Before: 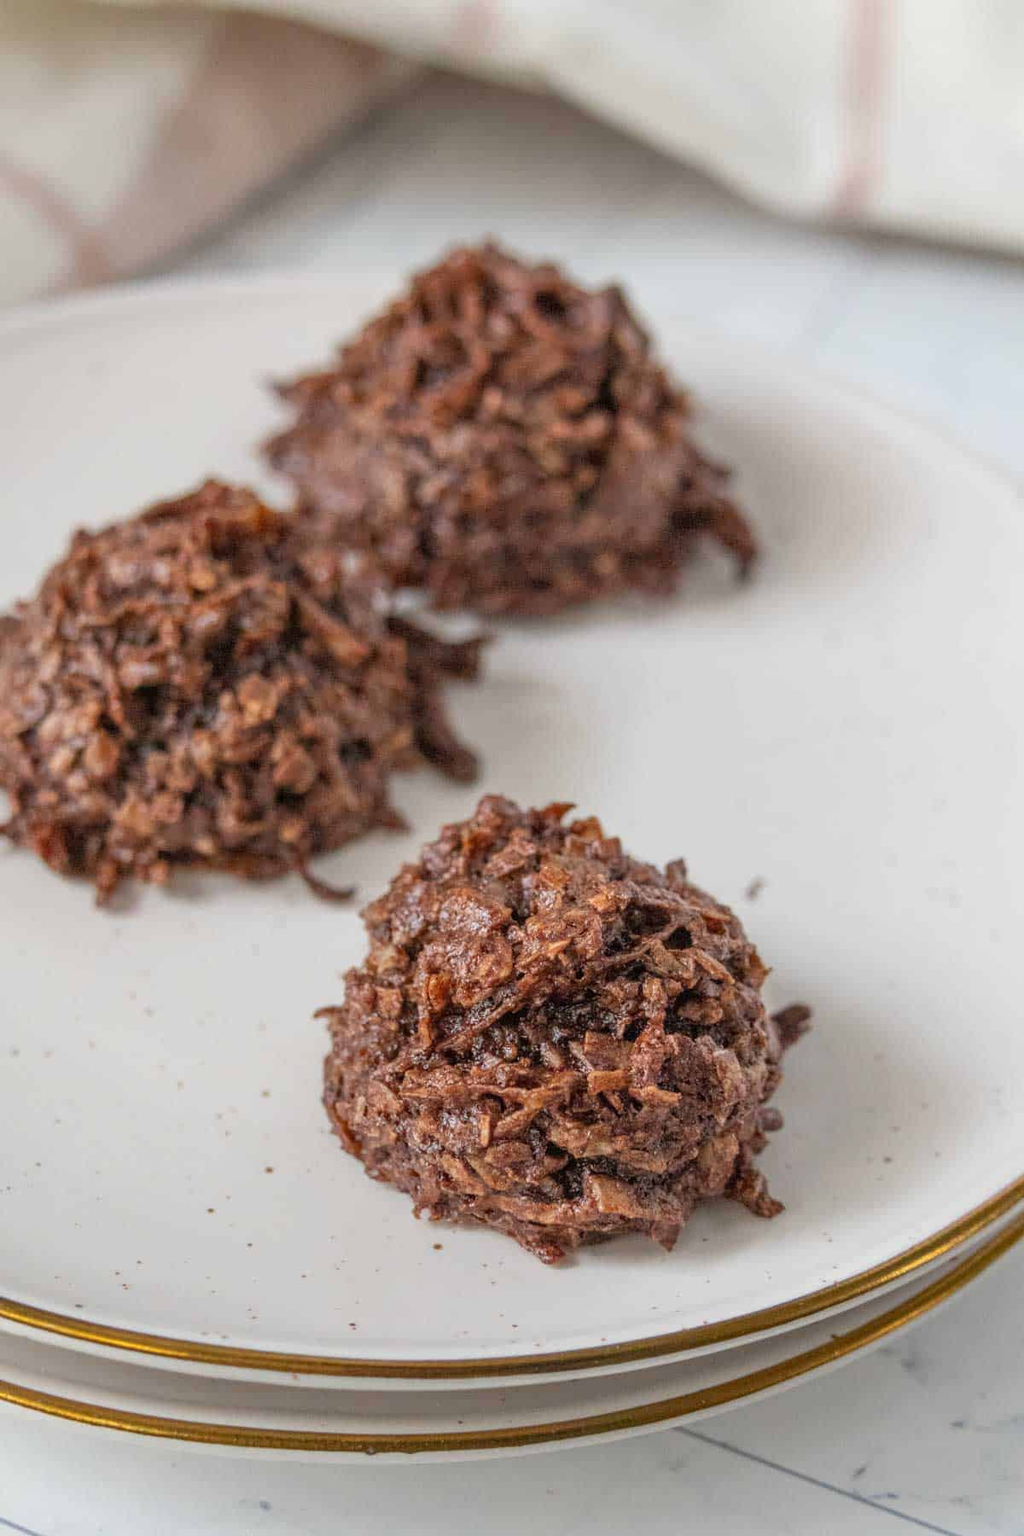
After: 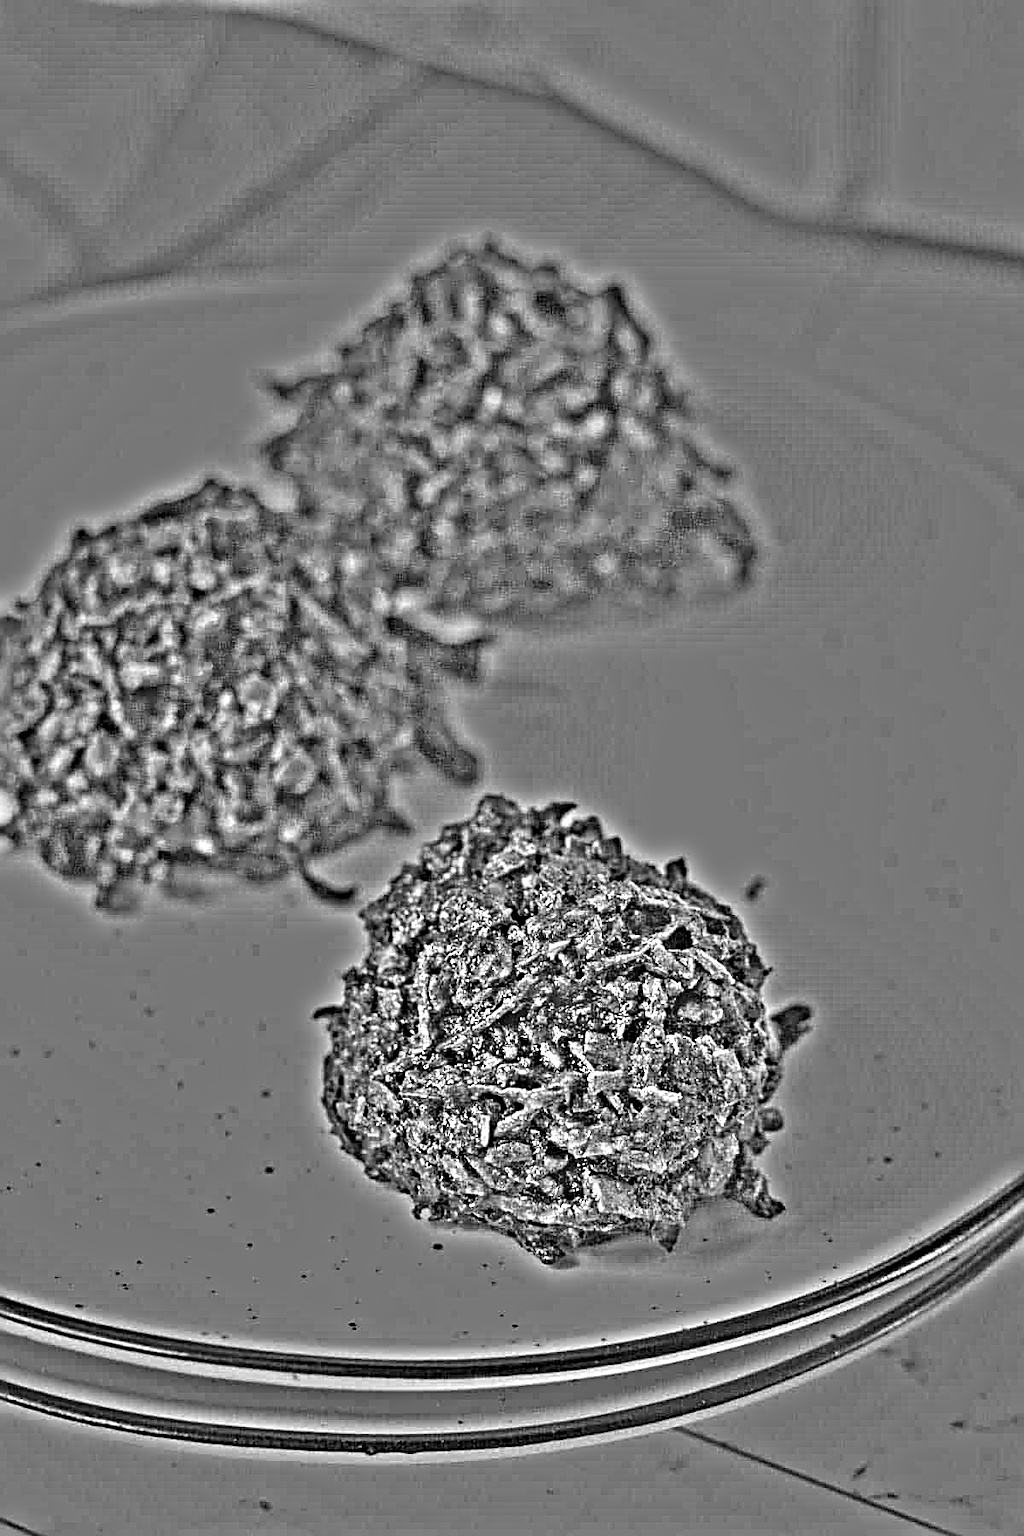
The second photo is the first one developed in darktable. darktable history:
highpass: on, module defaults
color zones: curves: ch0 [(0.11, 0.396) (0.195, 0.36) (0.25, 0.5) (0.303, 0.412) (0.357, 0.544) (0.75, 0.5) (0.967, 0.328)]; ch1 [(0, 0.468) (0.112, 0.512) (0.202, 0.6) (0.25, 0.5) (0.307, 0.352) (0.357, 0.544) (0.75, 0.5) (0.963, 0.524)]
sharpen: radius 2.817, amount 0.715
